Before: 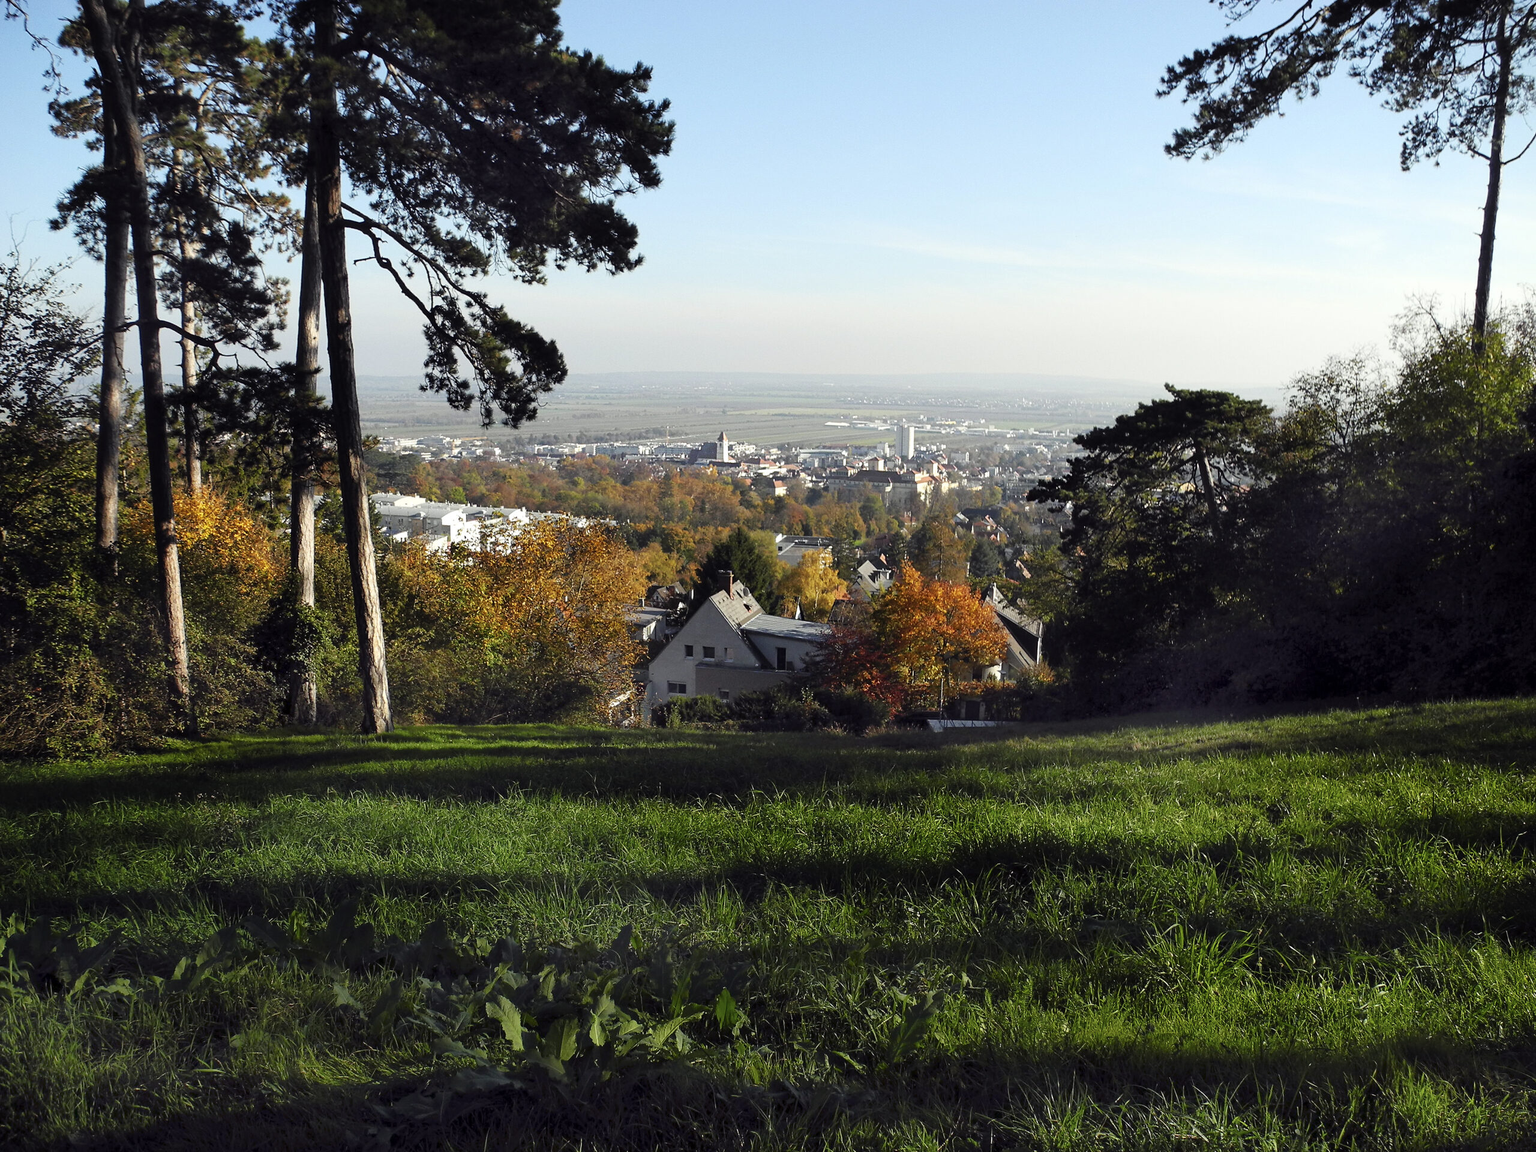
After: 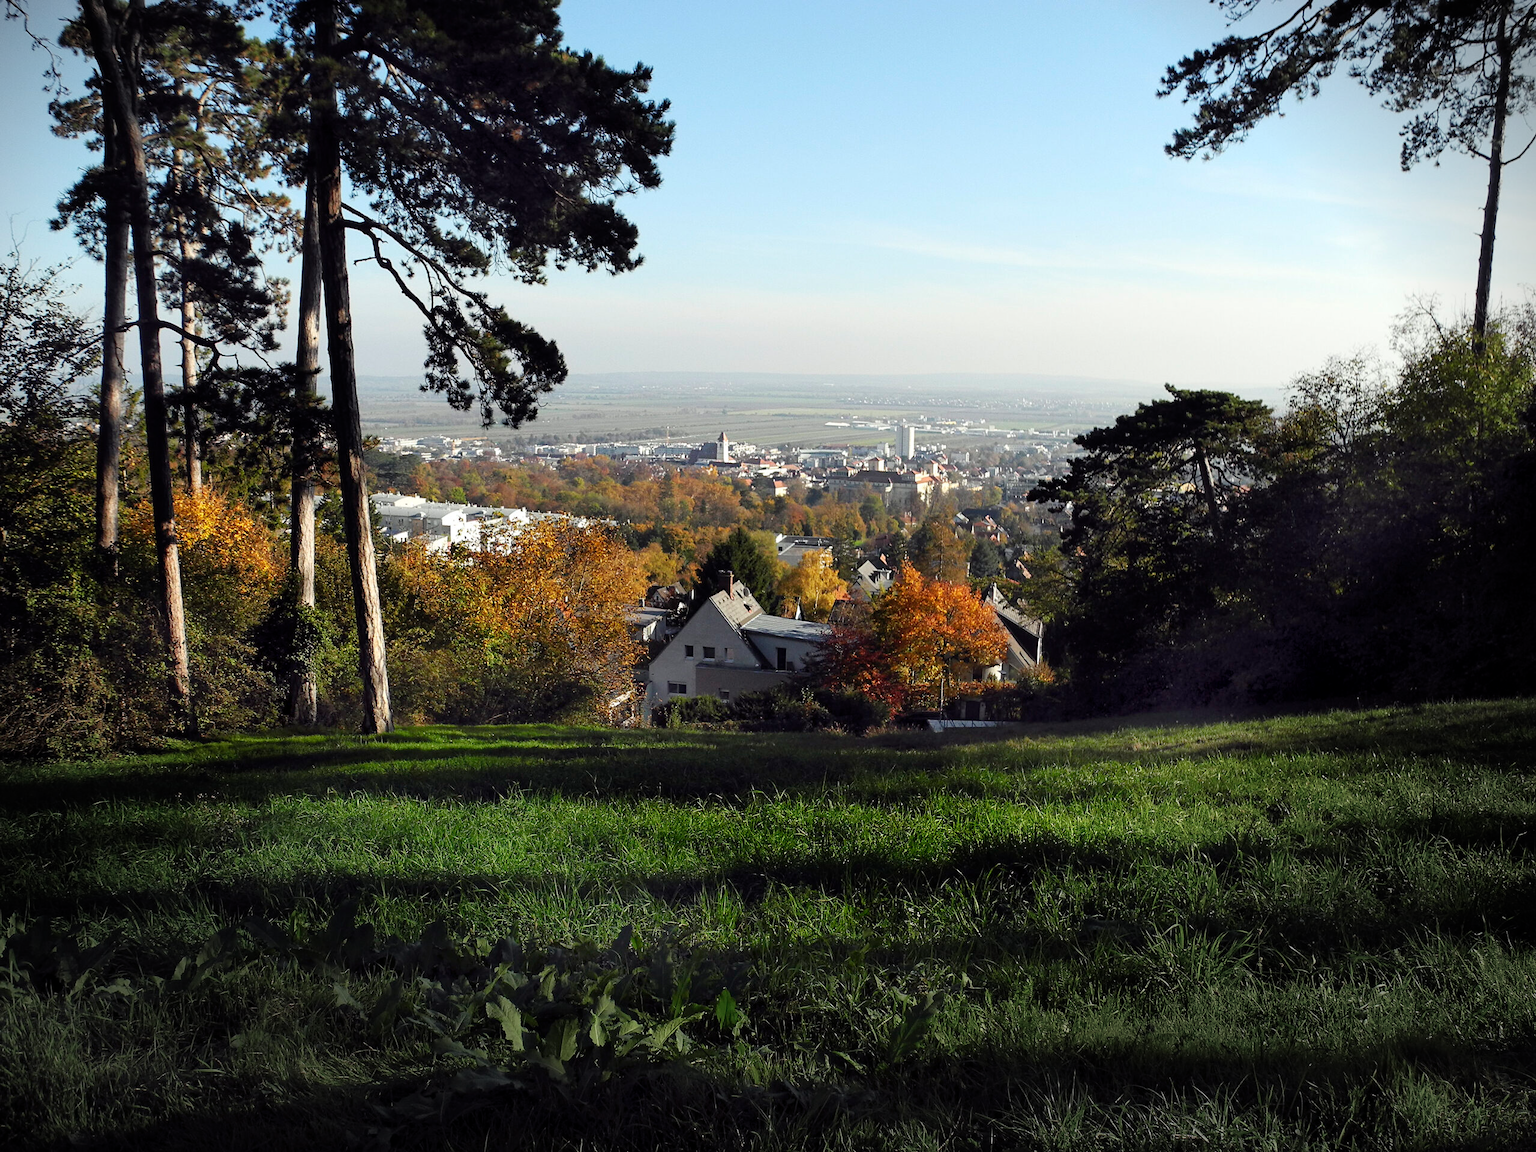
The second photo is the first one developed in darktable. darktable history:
vignetting: fall-off start 90.96%, fall-off radius 38.2%, center (-0.068, -0.307), width/height ratio 1.217, shape 1.29
